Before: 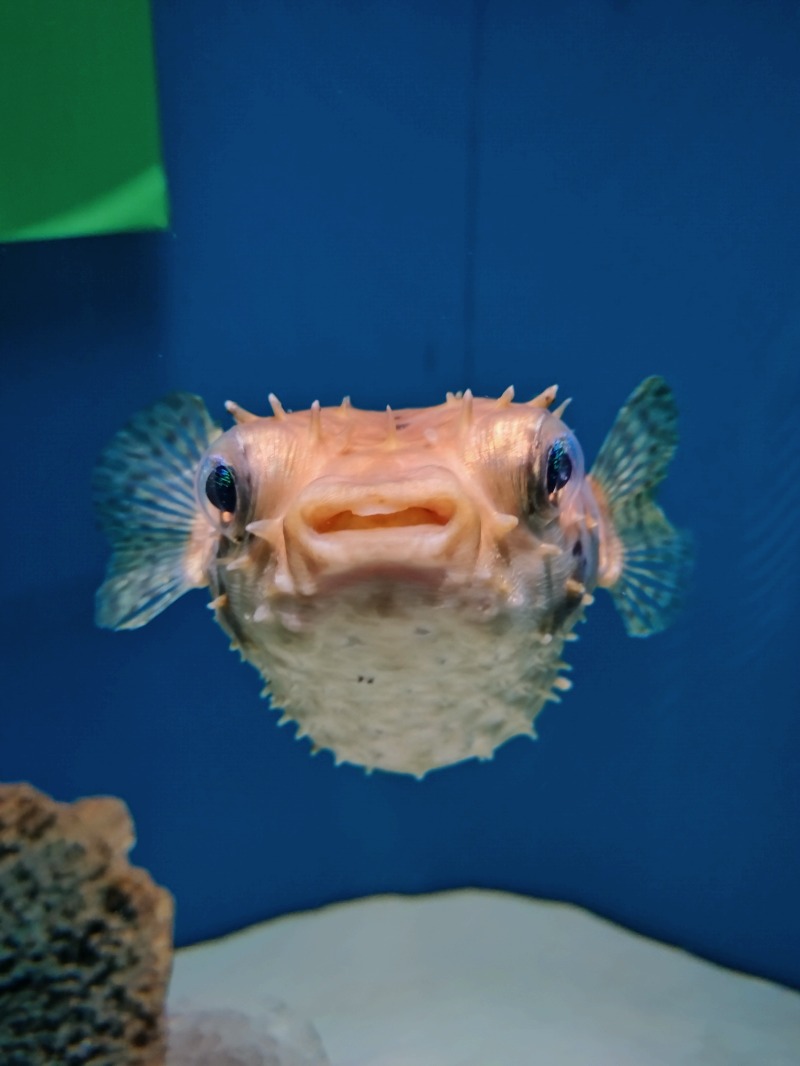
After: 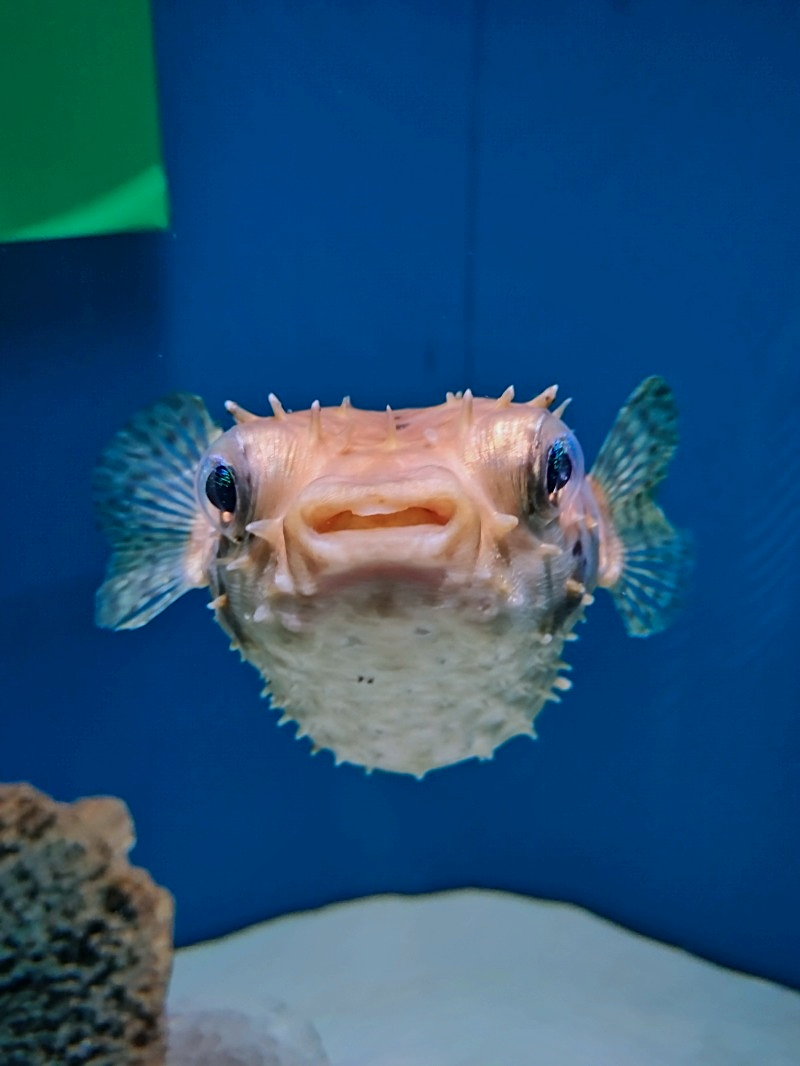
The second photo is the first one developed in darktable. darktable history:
shadows and highlights: shadows 24.36, highlights -77.04, soften with gaussian
color calibration: x 0.37, y 0.382, temperature 4314.63 K
sharpen: on, module defaults
